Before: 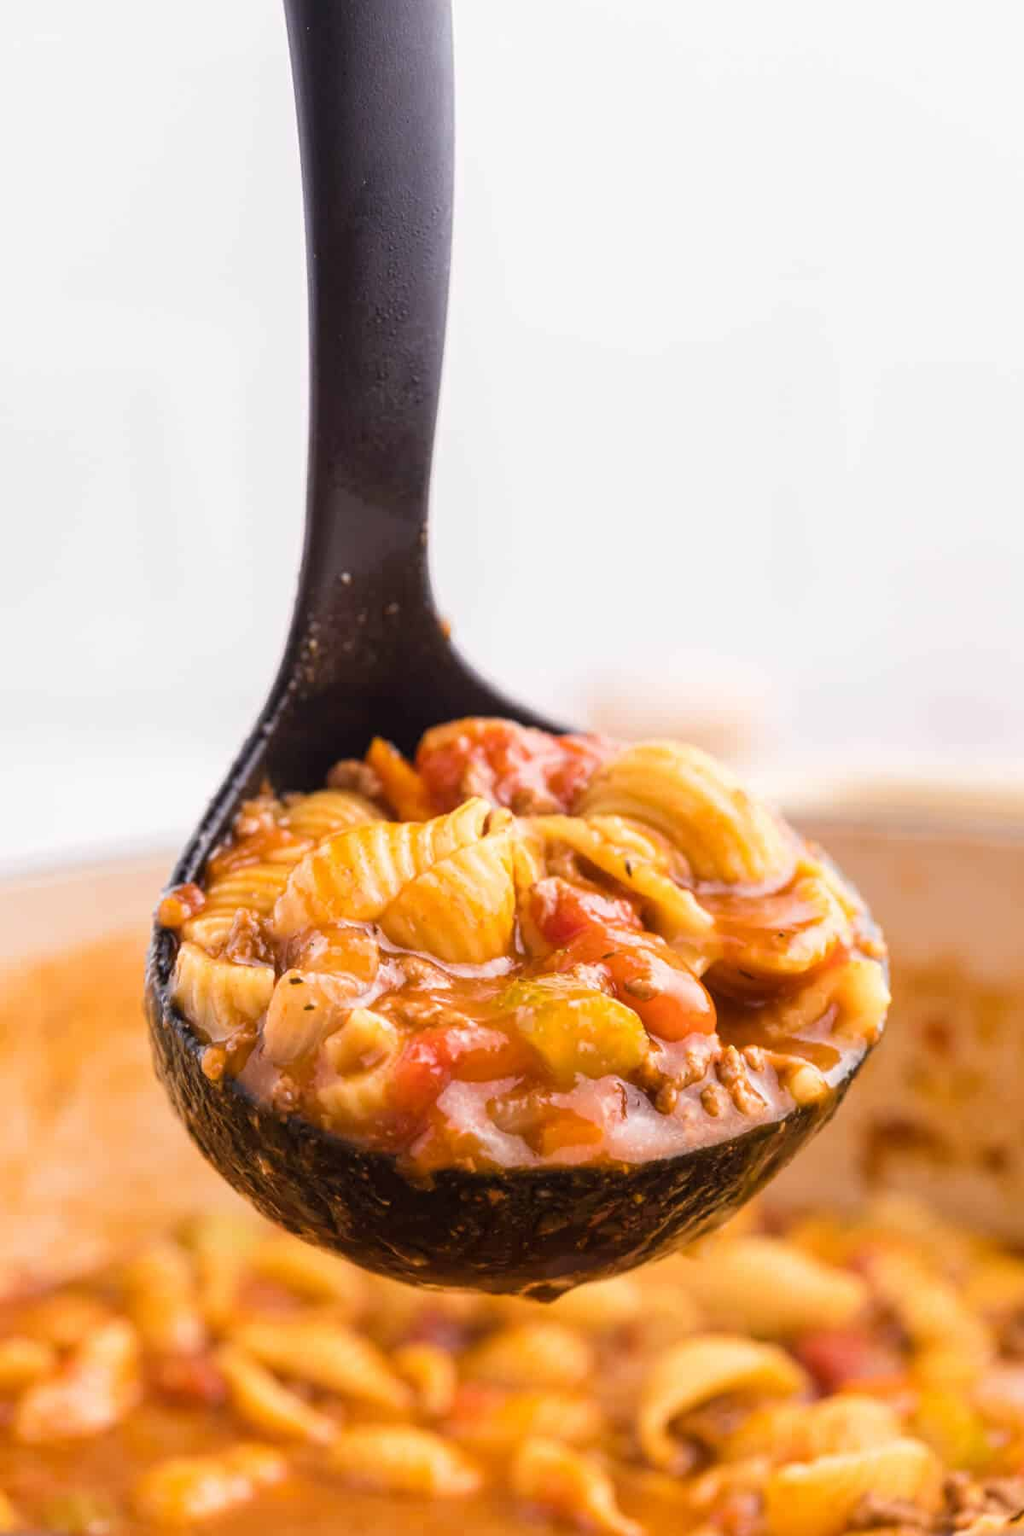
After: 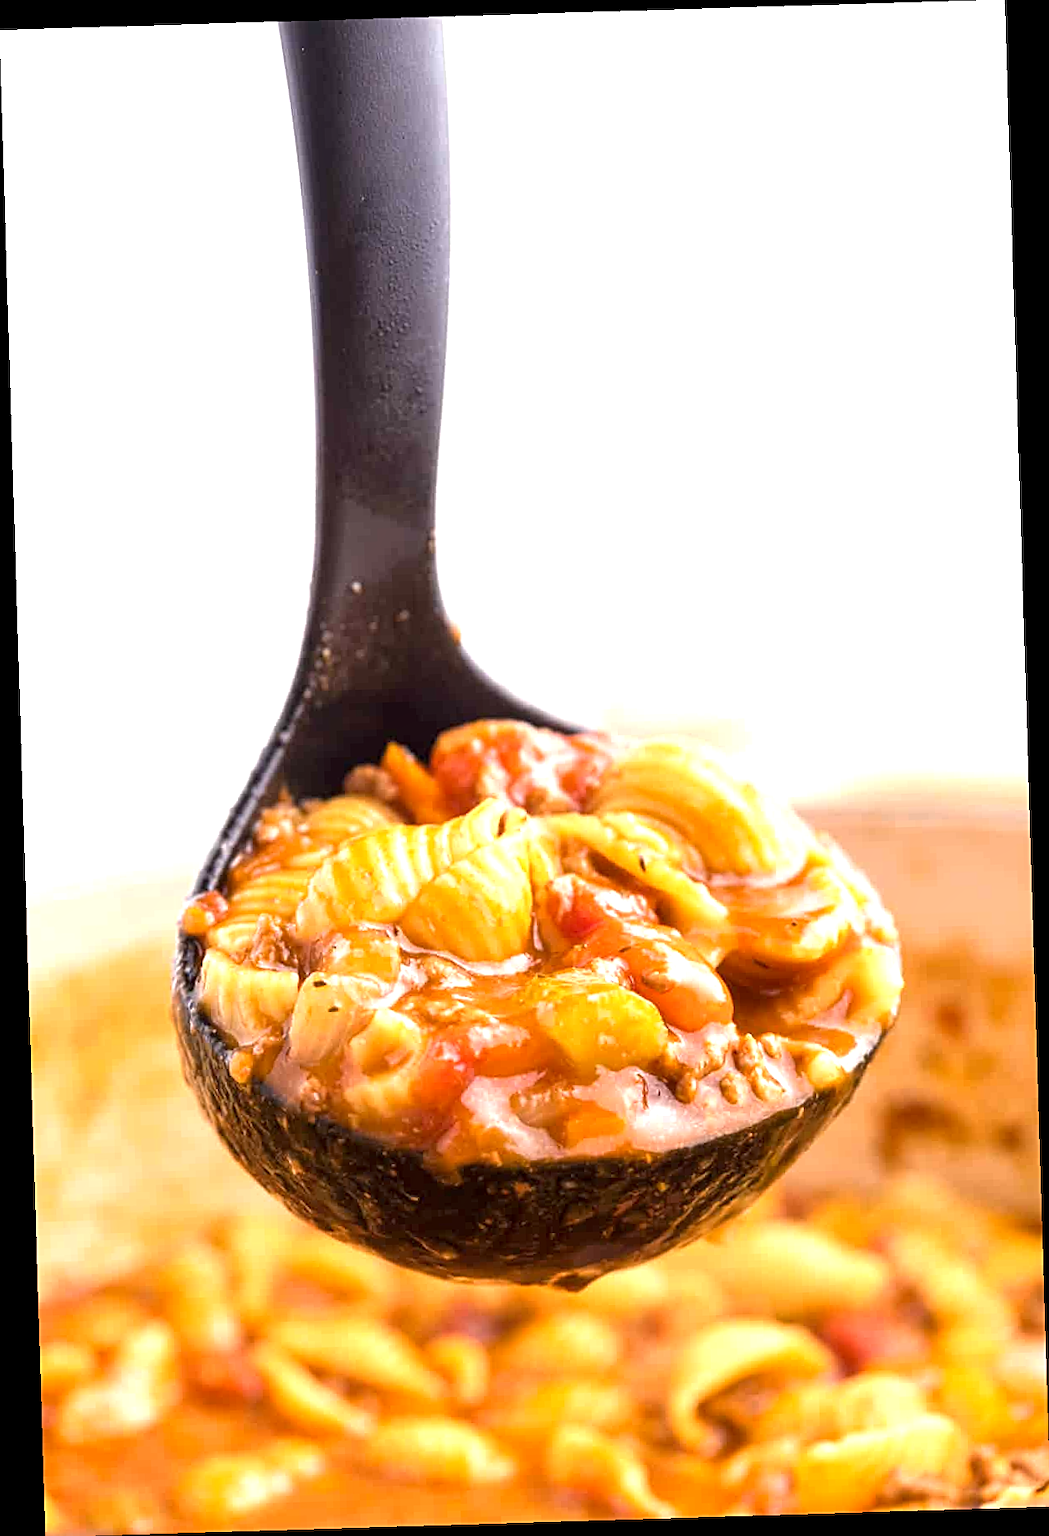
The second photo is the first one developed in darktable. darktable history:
rotate and perspective: rotation -1.75°, automatic cropping off
exposure: black level correction 0.001, exposure 0.675 EV, compensate highlight preservation false
sharpen: on, module defaults
local contrast: mode bilateral grid, contrast 20, coarseness 50, detail 120%, midtone range 0.2
